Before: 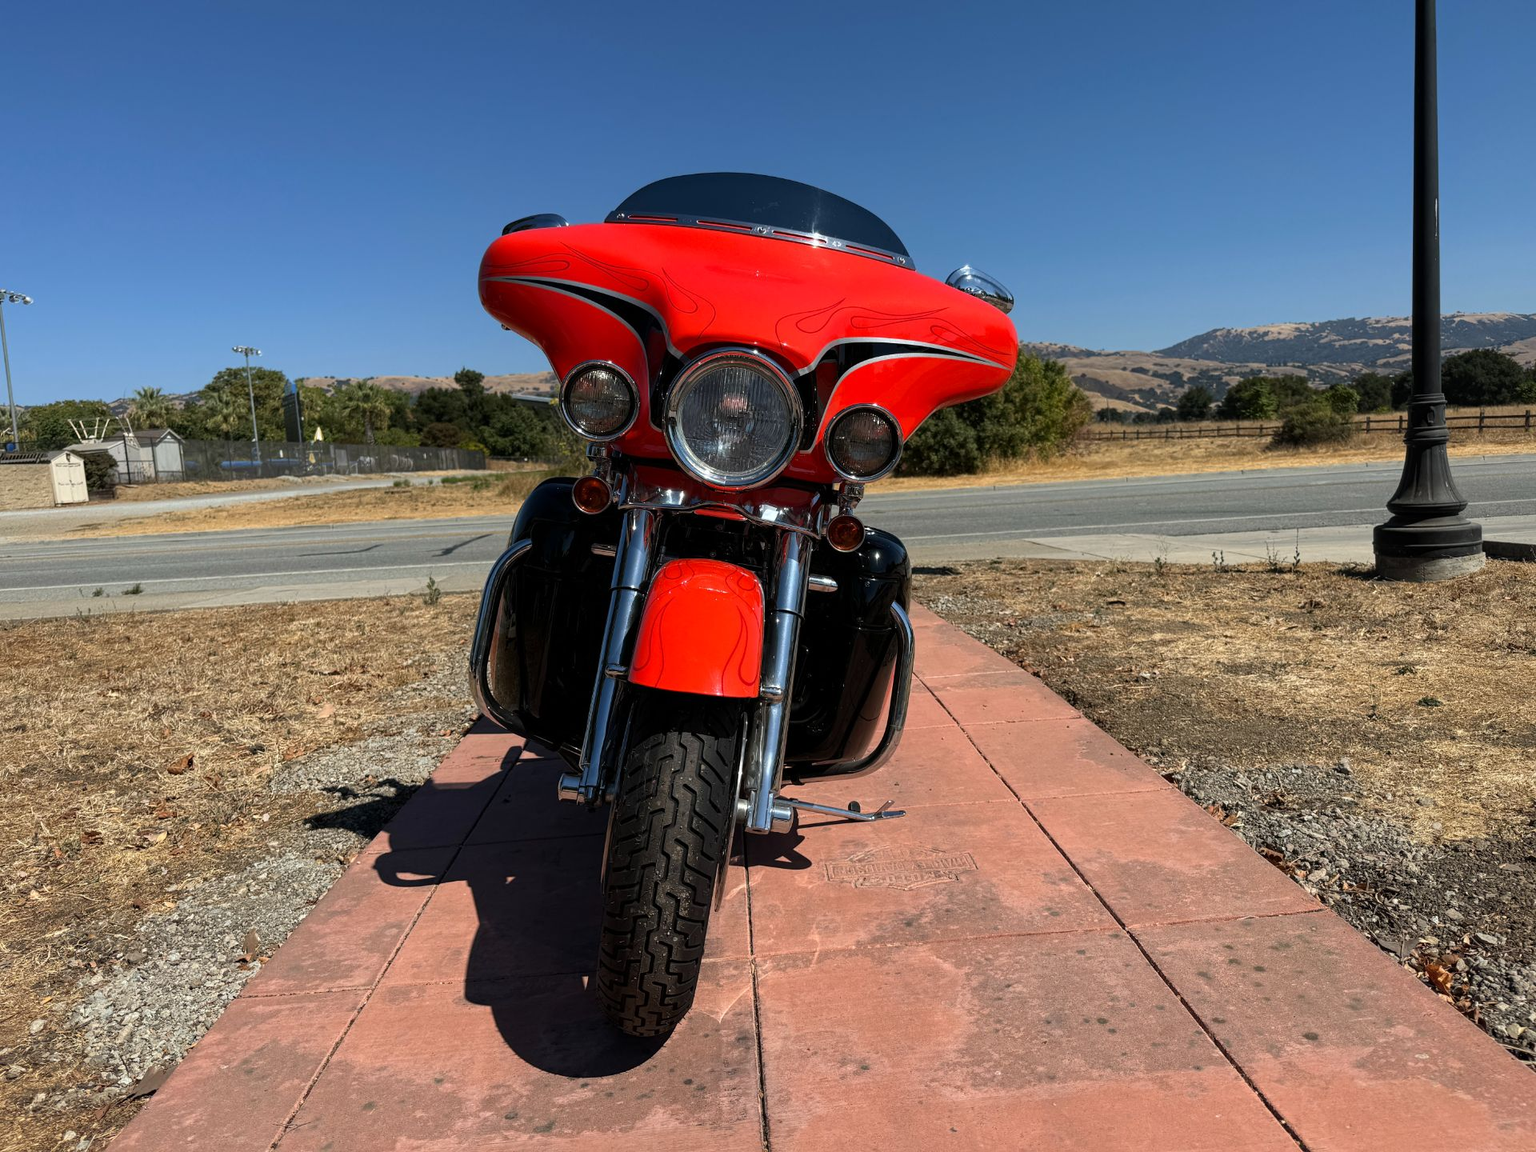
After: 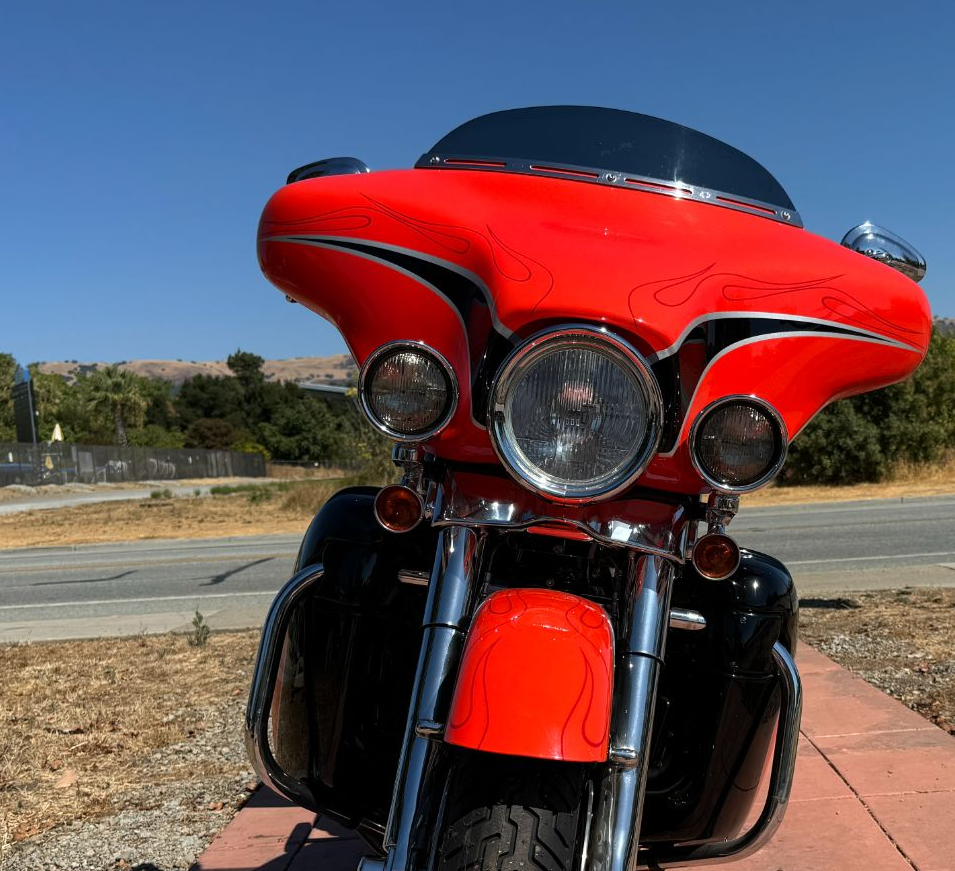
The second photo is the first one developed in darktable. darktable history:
crop: left 17.781%, top 7.693%, right 32.45%, bottom 31.759%
